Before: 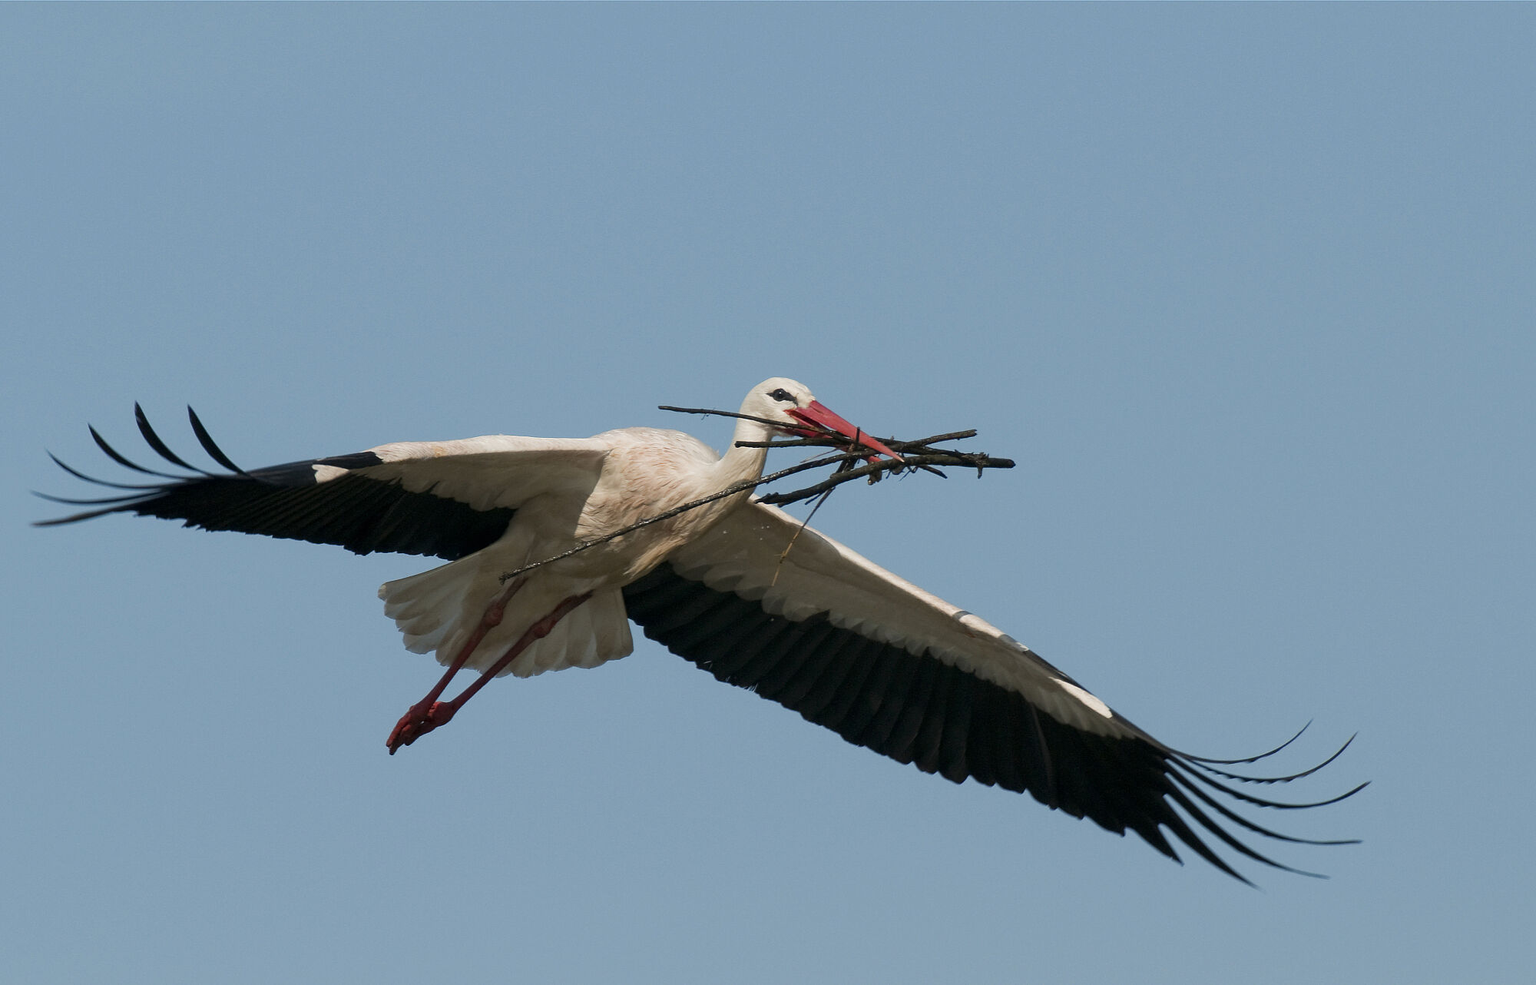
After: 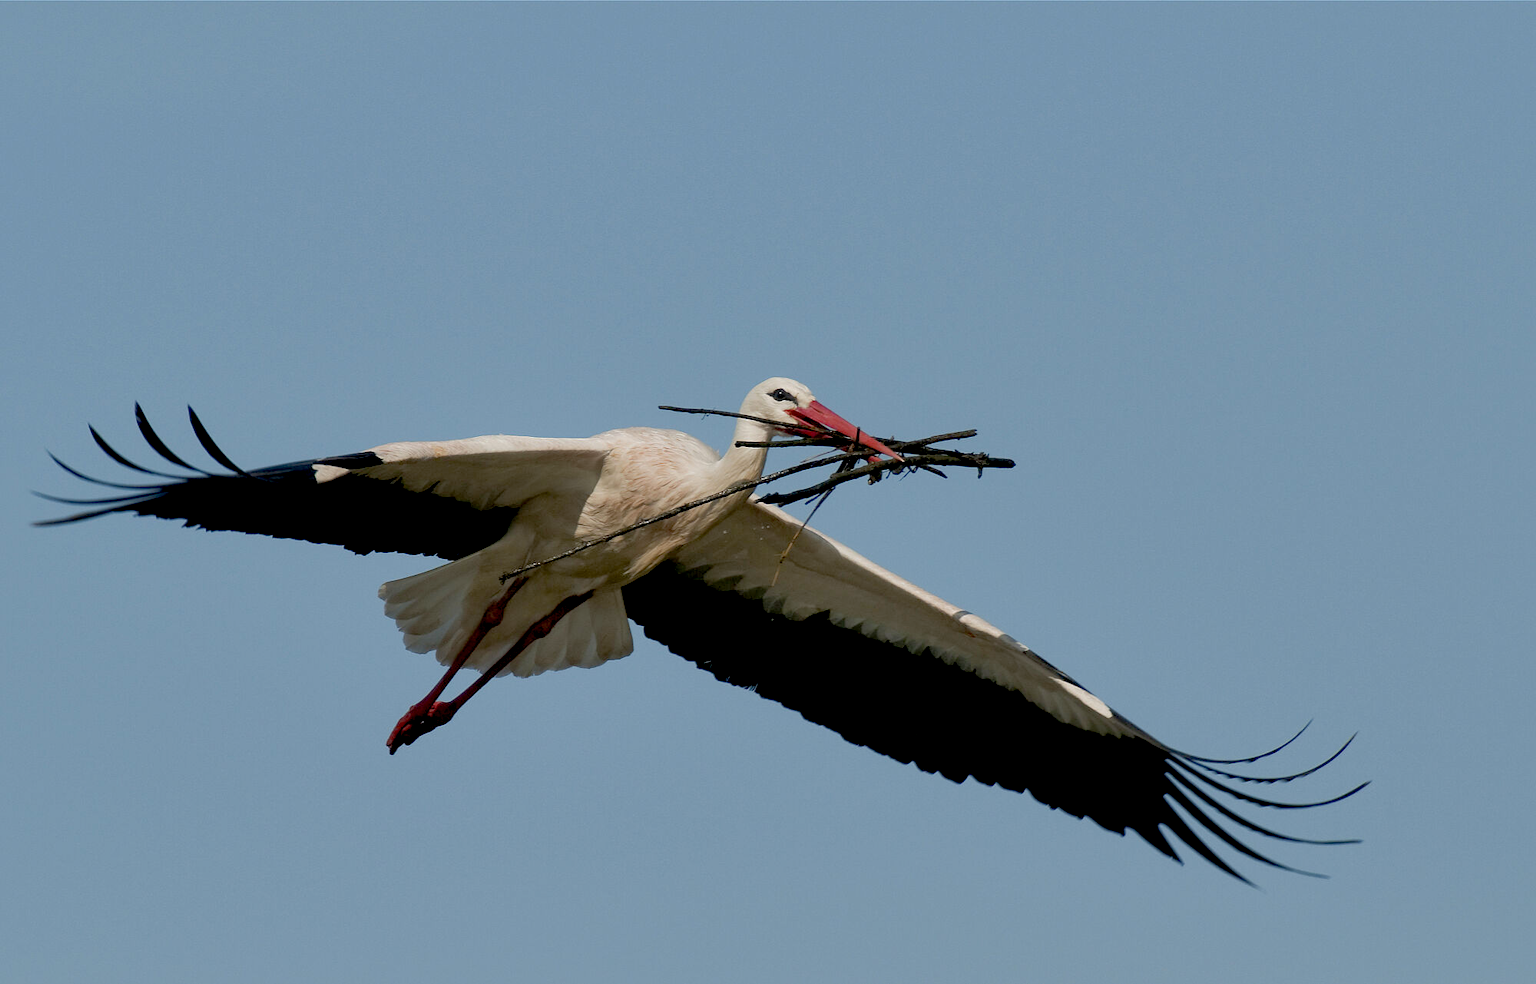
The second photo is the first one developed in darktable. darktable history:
exposure: black level correction 0.018, exposure -0.009 EV, compensate exposure bias true, compensate highlight preservation false
shadows and highlights: on, module defaults
